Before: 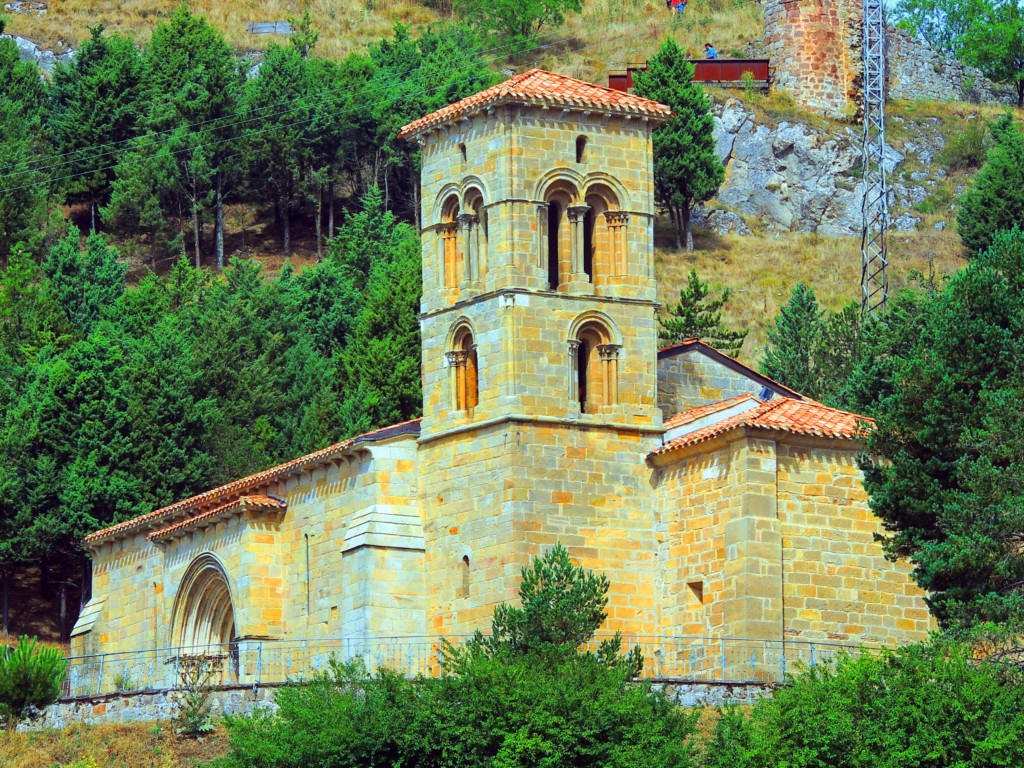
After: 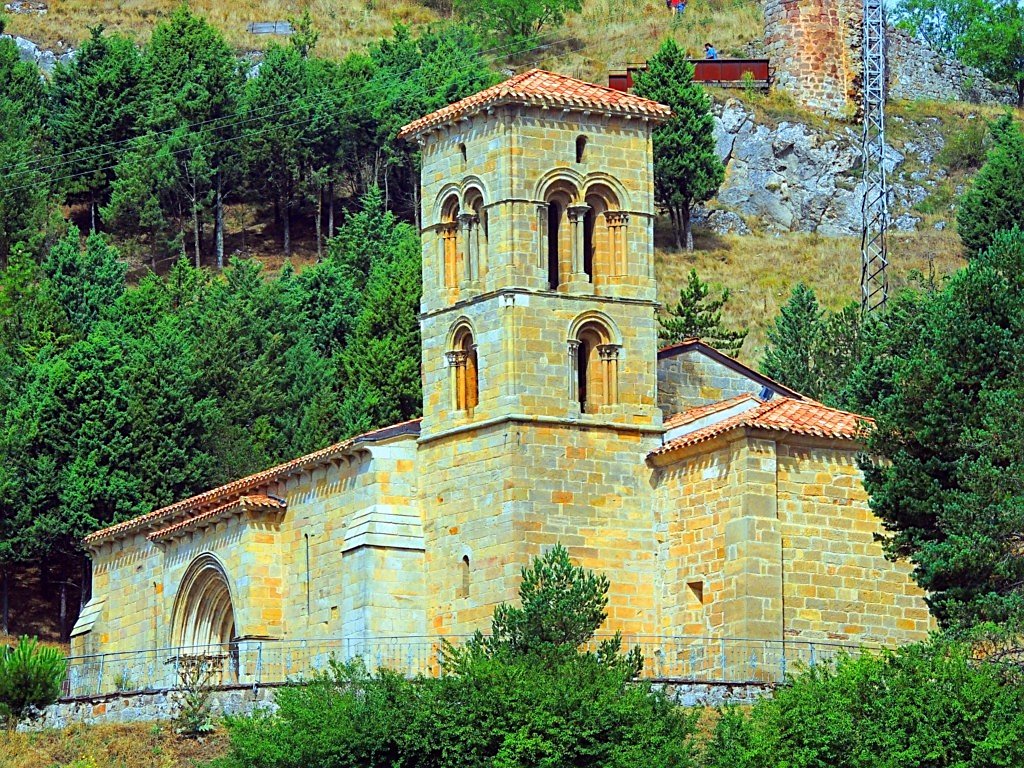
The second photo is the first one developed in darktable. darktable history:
base curve: exposure shift 0, preserve colors none
white balance: red 0.986, blue 1.01
sharpen: on, module defaults
